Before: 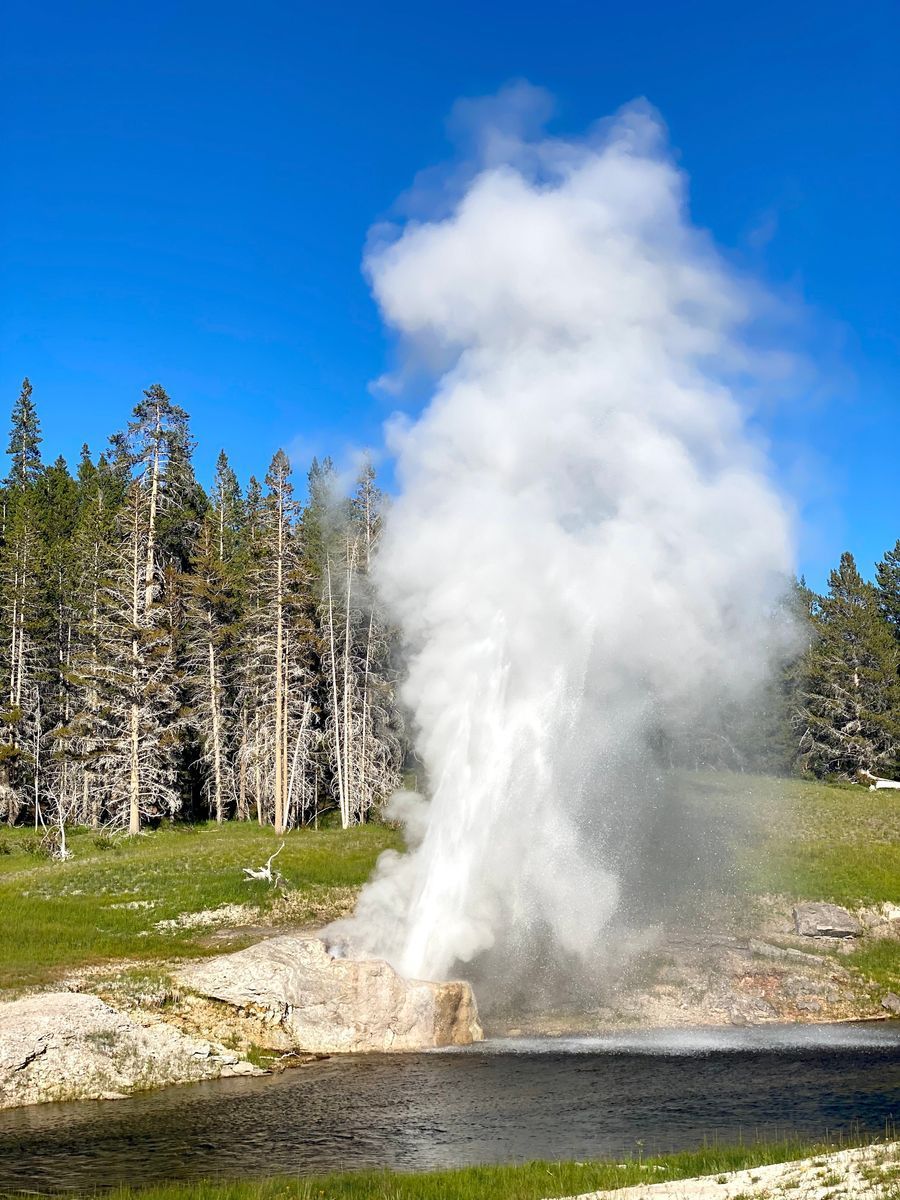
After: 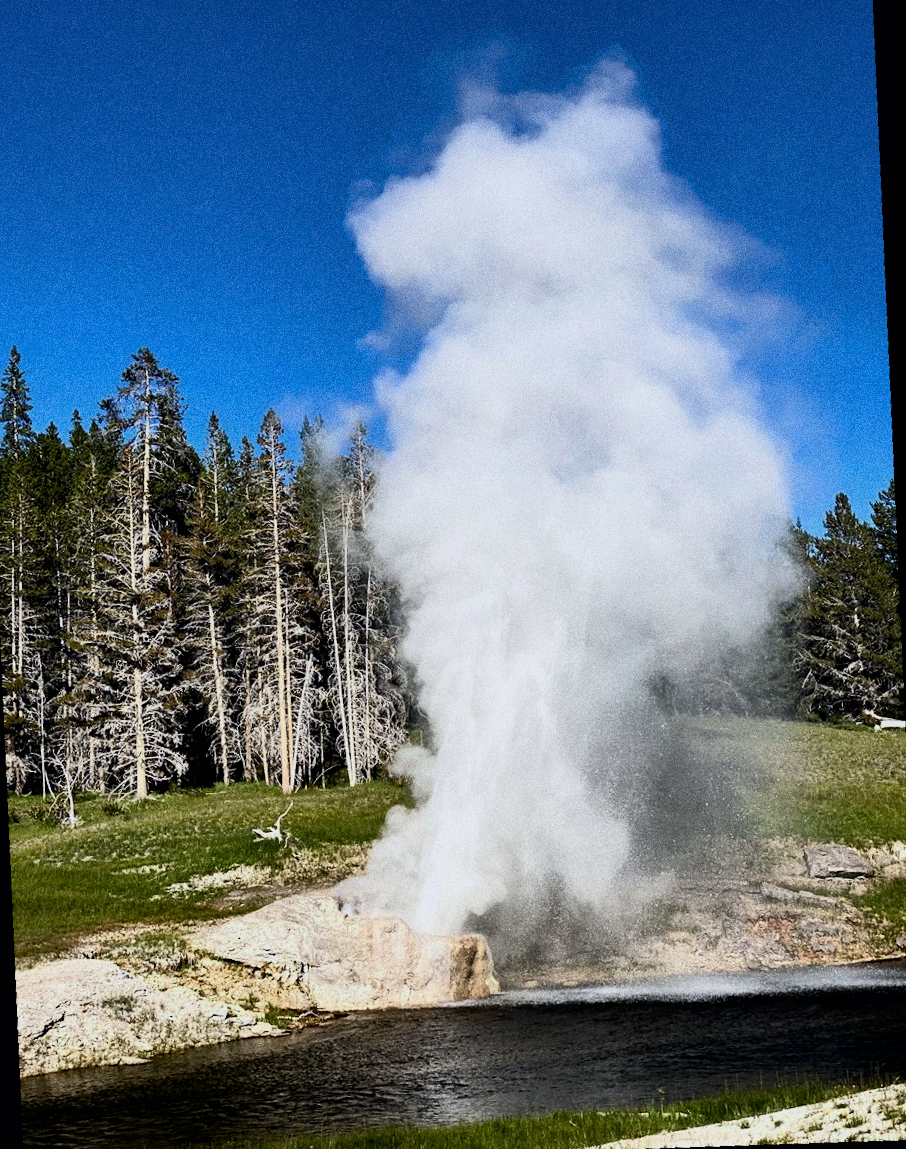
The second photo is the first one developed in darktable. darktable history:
crop and rotate: angle -1.96°, left 3.097%, top 4.154%, right 1.586%, bottom 0.529%
filmic rgb: black relative exposure -8.42 EV, white relative exposure 4.68 EV, hardness 3.82, color science v6 (2022)
color balance rgb: perceptual saturation grading › highlights -31.88%, perceptual saturation grading › mid-tones 5.8%, perceptual saturation grading › shadows 18.12%, perceptual brilliance grading › highlights 3.62%, perceptual brilliance grading › mid-tones -18.12%, perceptual brilliance grading › shadows -41.3%
exposure: exposure -0.072 EV, compensate highlight preservation false
white balance: red 0.983, blue 1.036
rotate and perspective: rotation -4.2°, shear 0.006, automatic cropping off
color balance: lift [0.991, 1, 1, 1], gamma [0.996, 1, 1, 1], input saturation 98.52%, contrast 20.34%, output saturation 103.72%
grain: coarseness 0.09 ISO, strength 40%
